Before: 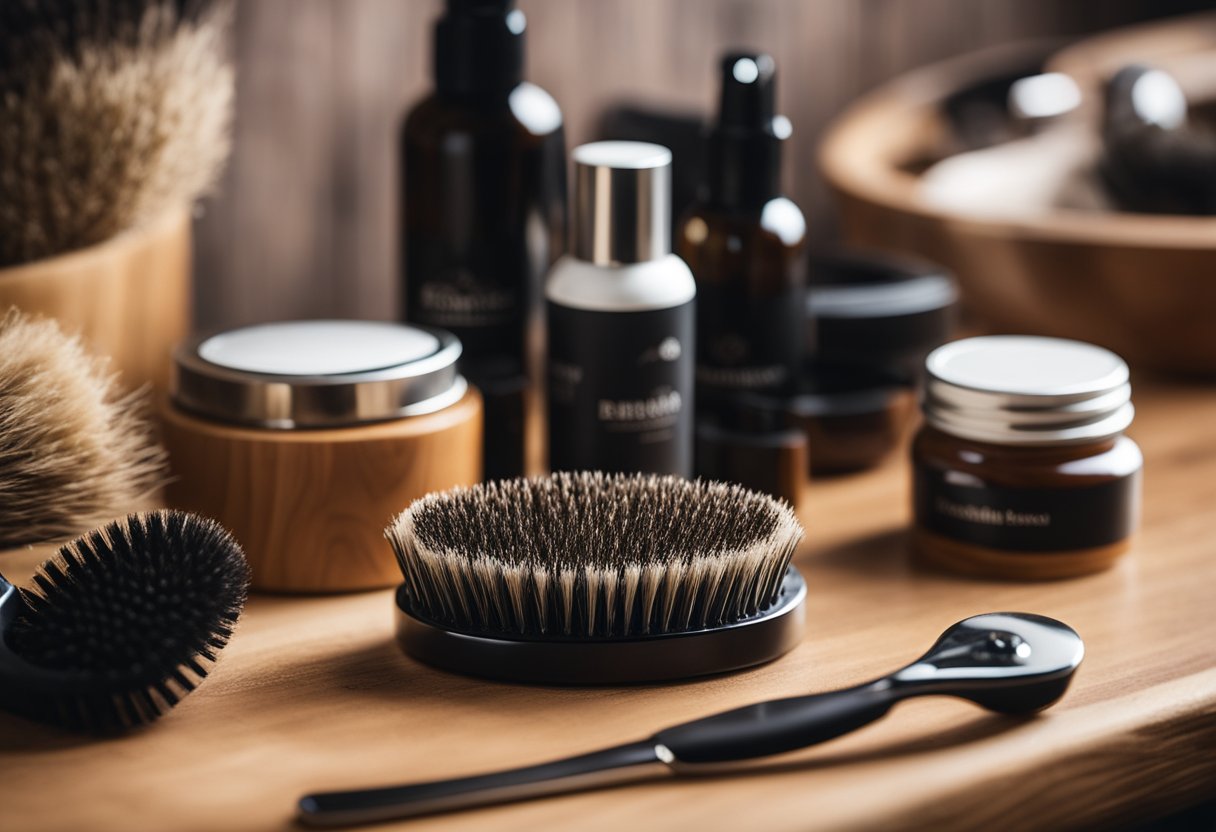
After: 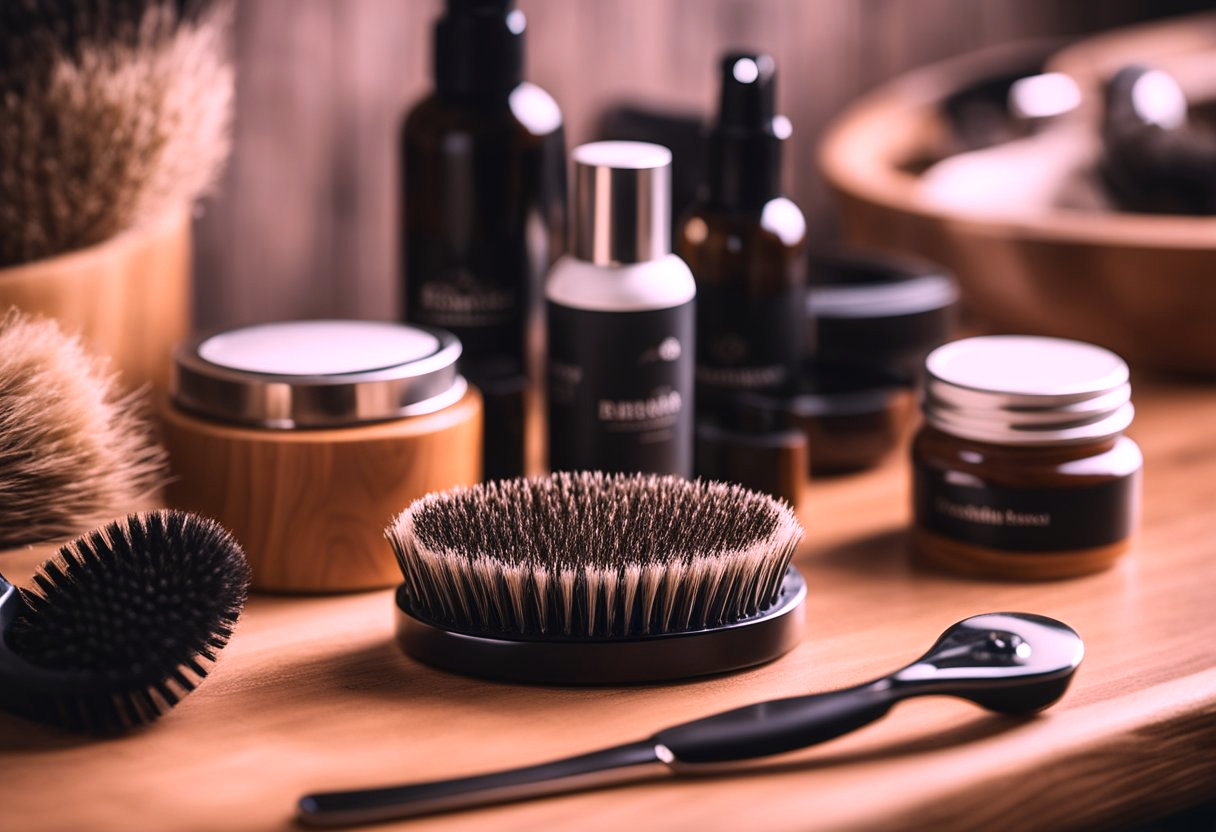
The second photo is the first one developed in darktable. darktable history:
white balance: red 1.188, blue 1.11
shadows and highlights: shadows 24.5, highlights -78.15, soften with gaussian
